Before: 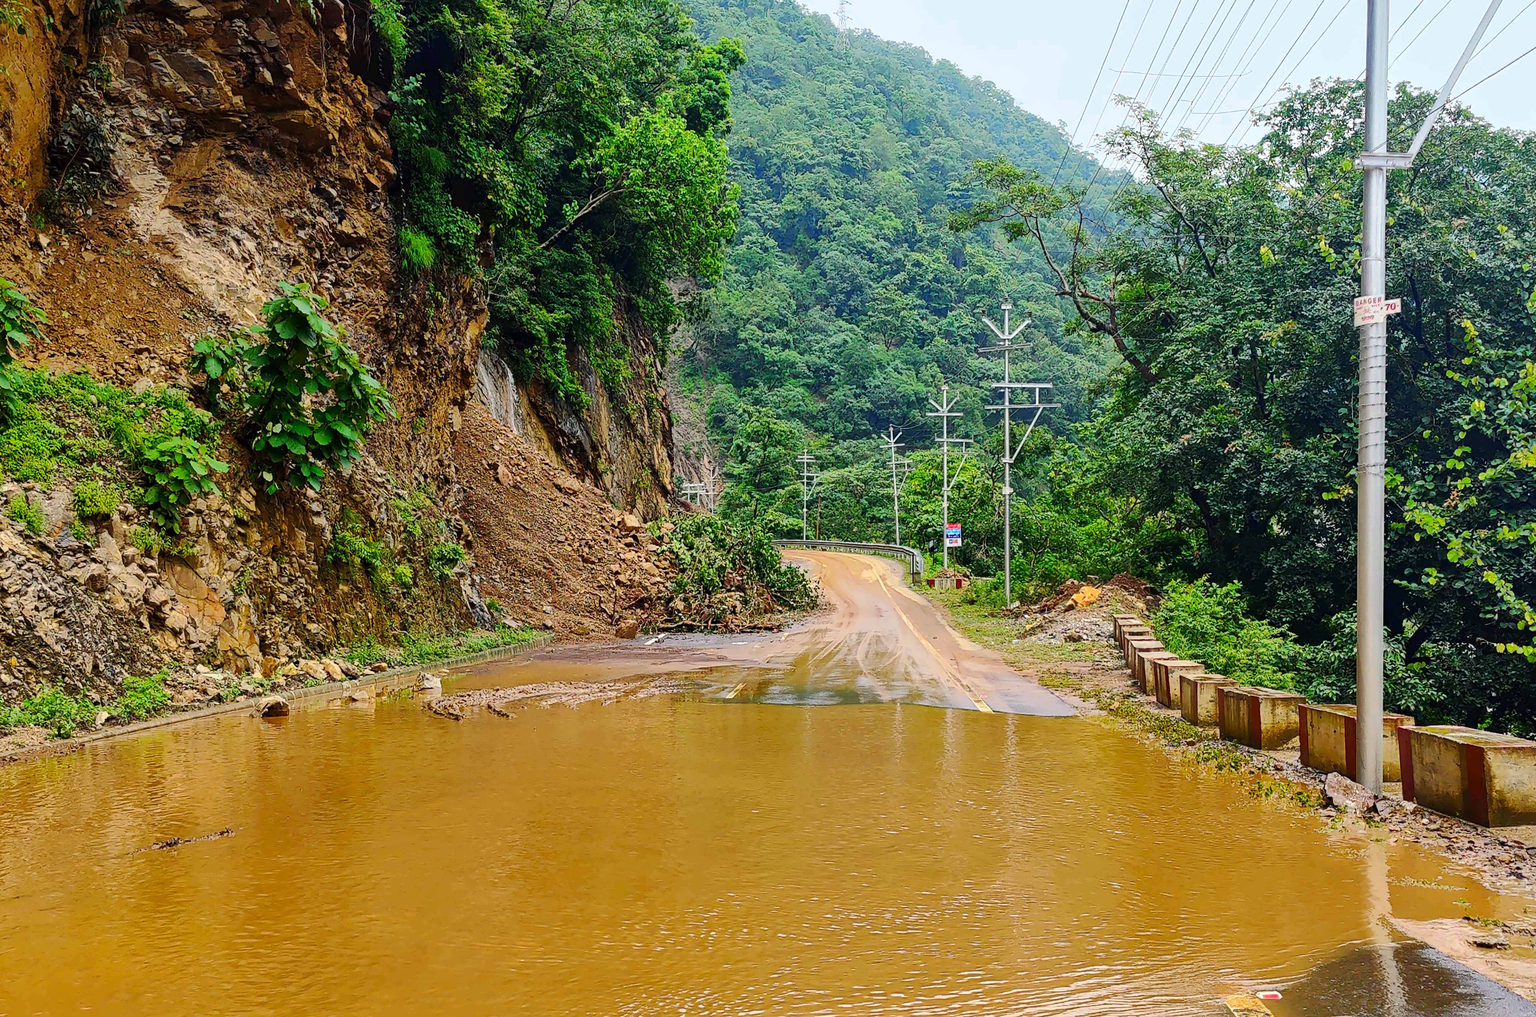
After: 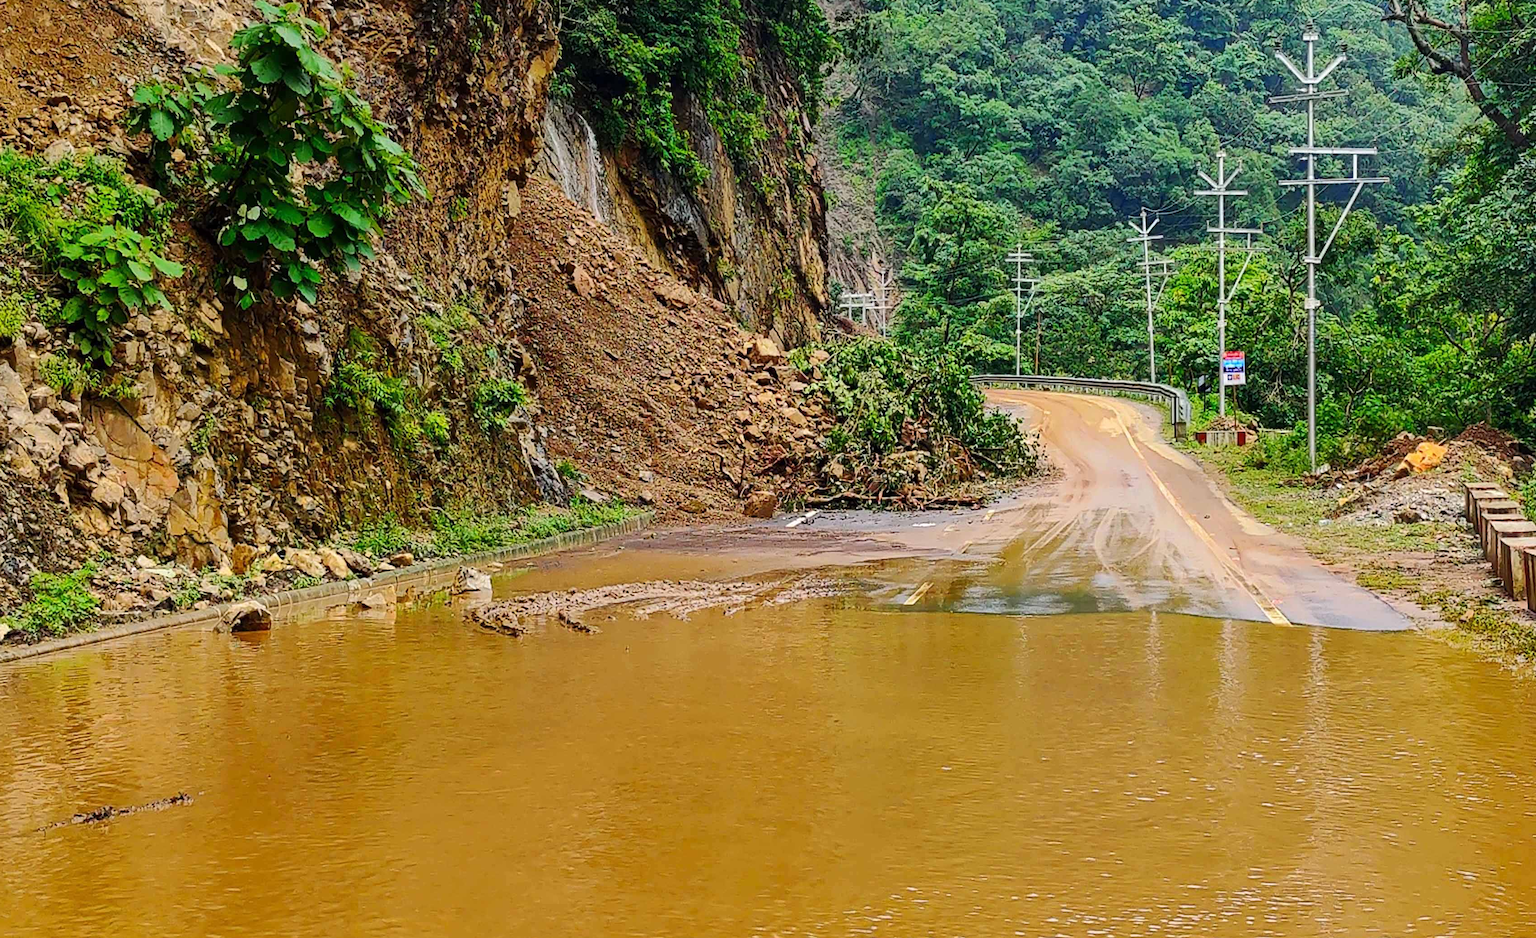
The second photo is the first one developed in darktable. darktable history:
crop: left 6.674%, top 27.676%, right 24.296%, bottom 8.599%
